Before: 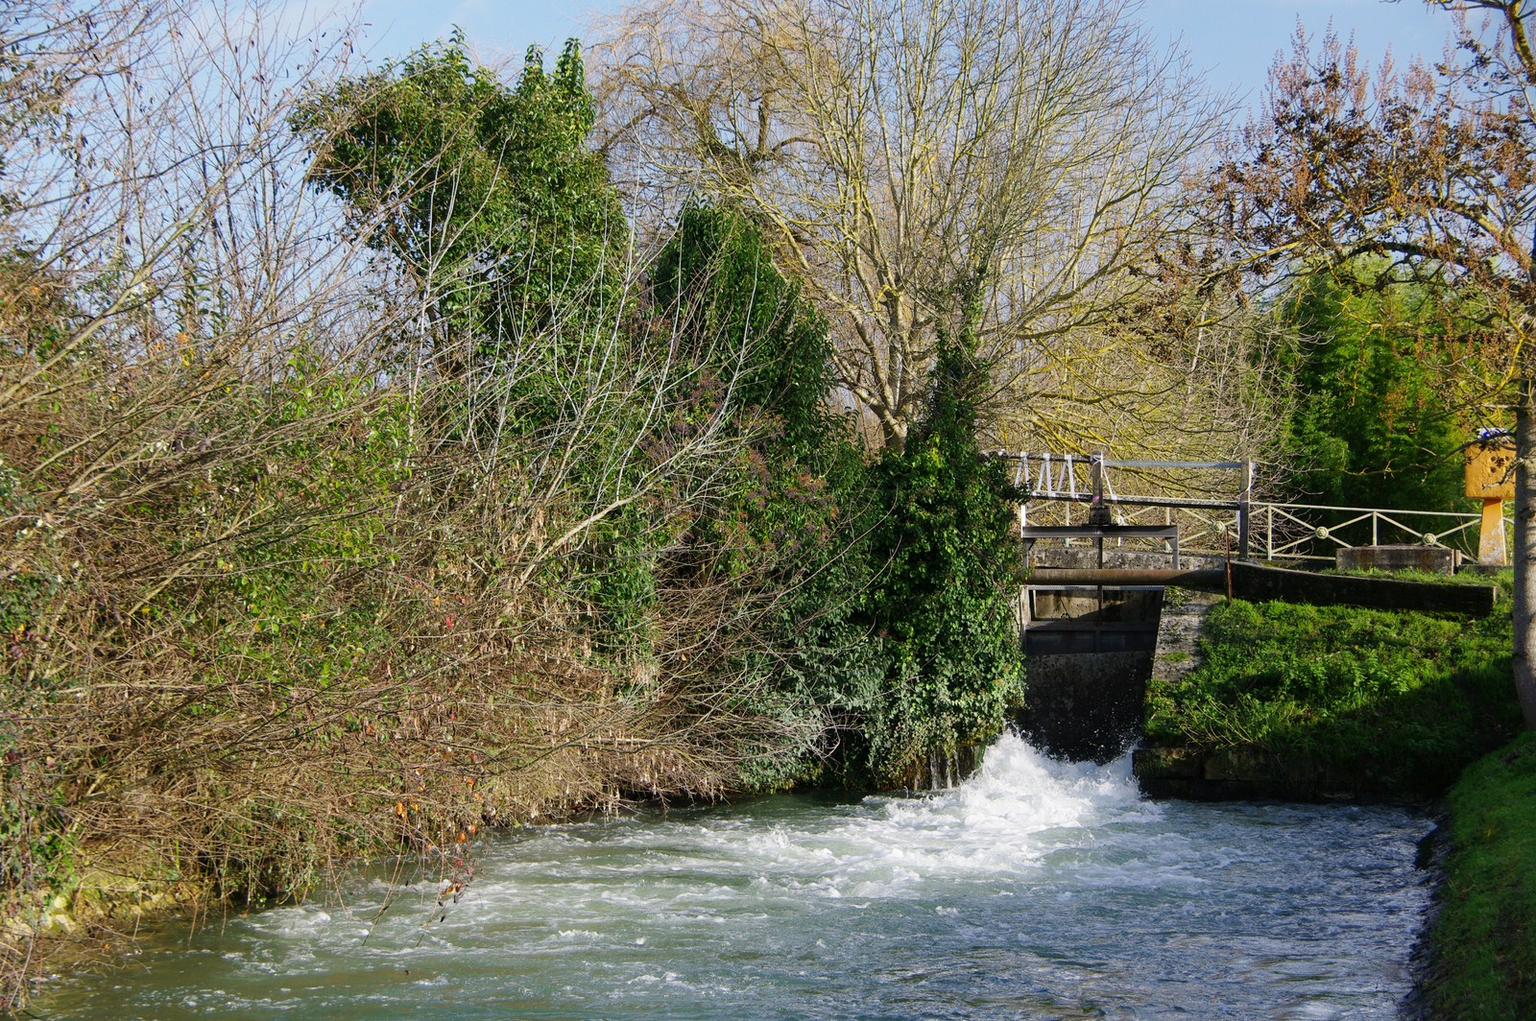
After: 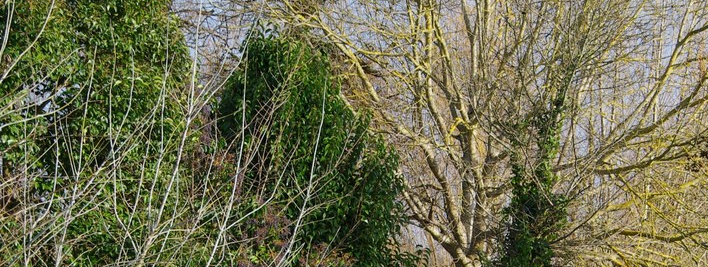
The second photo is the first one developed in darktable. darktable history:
crop: left 29.002%, top 16.839%, right 26.726%, bottom 58.002%
